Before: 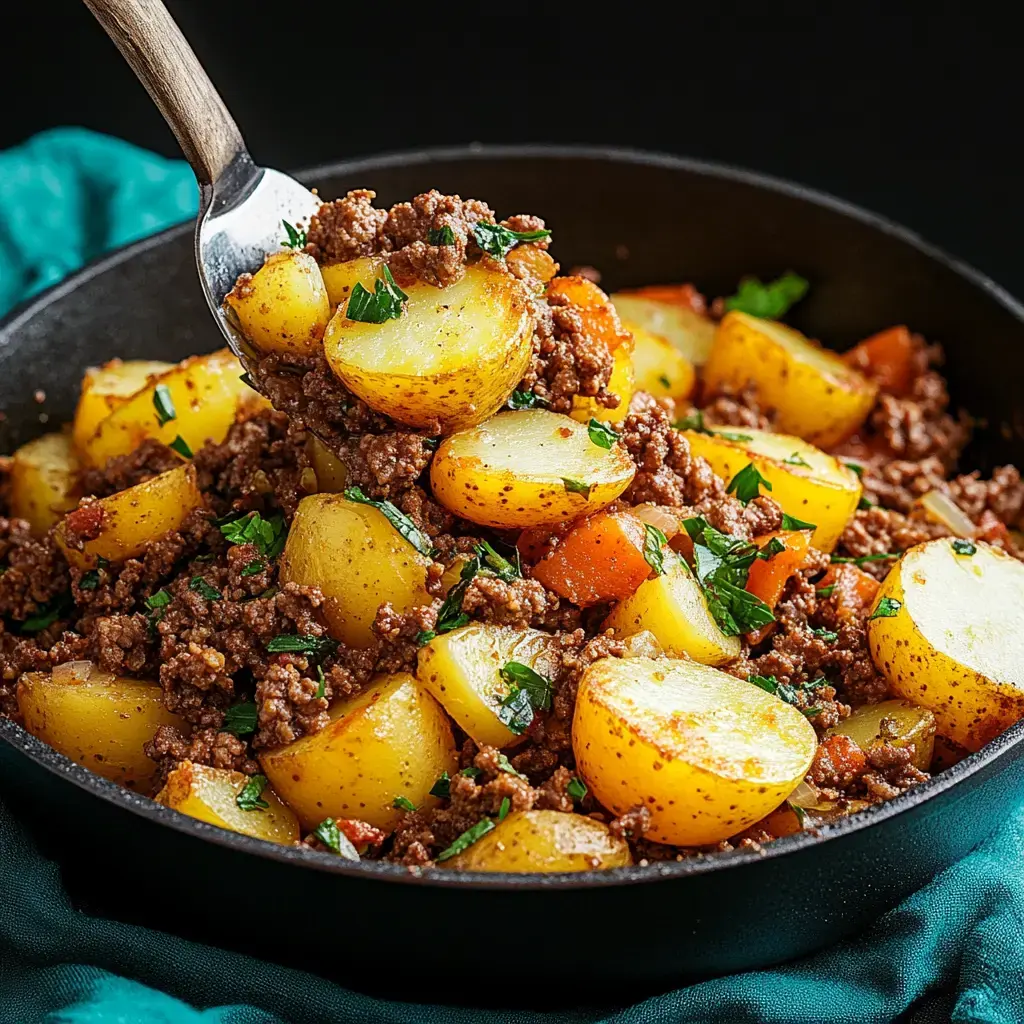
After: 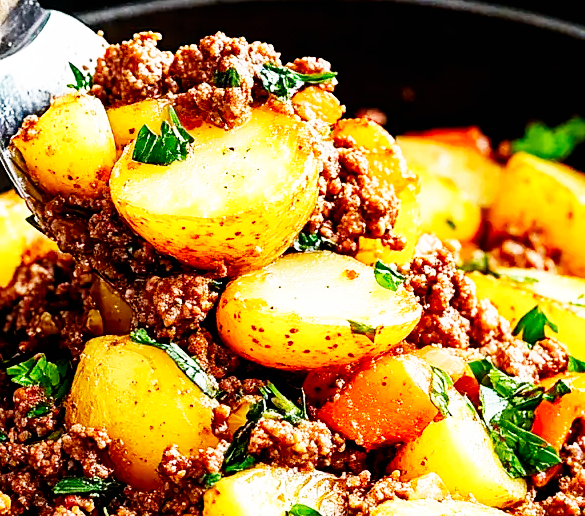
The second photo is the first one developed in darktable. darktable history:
exposure: black level correction 0.009, exposure 0.014 EV, compensate highlight preservation false
crop: left 20.932%, top 15.471%, right 21.848%, bottom 34.081%
base curve: curves: ch0 [(0, 0) (0.007, 0.004) (0.027, 0.03) (0.046, 0.07) (0.207, 0.54) (0.442, 0.872) (0.673, 0.972) (1, 1)], preserve colors none
